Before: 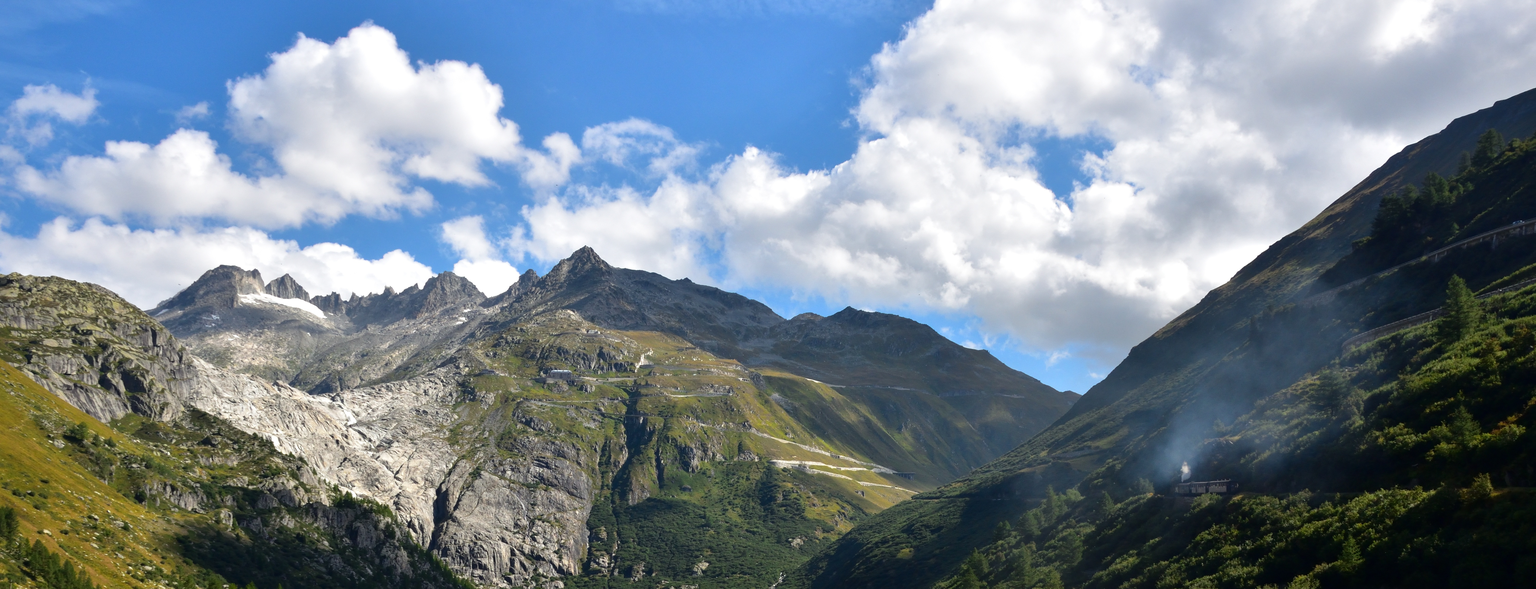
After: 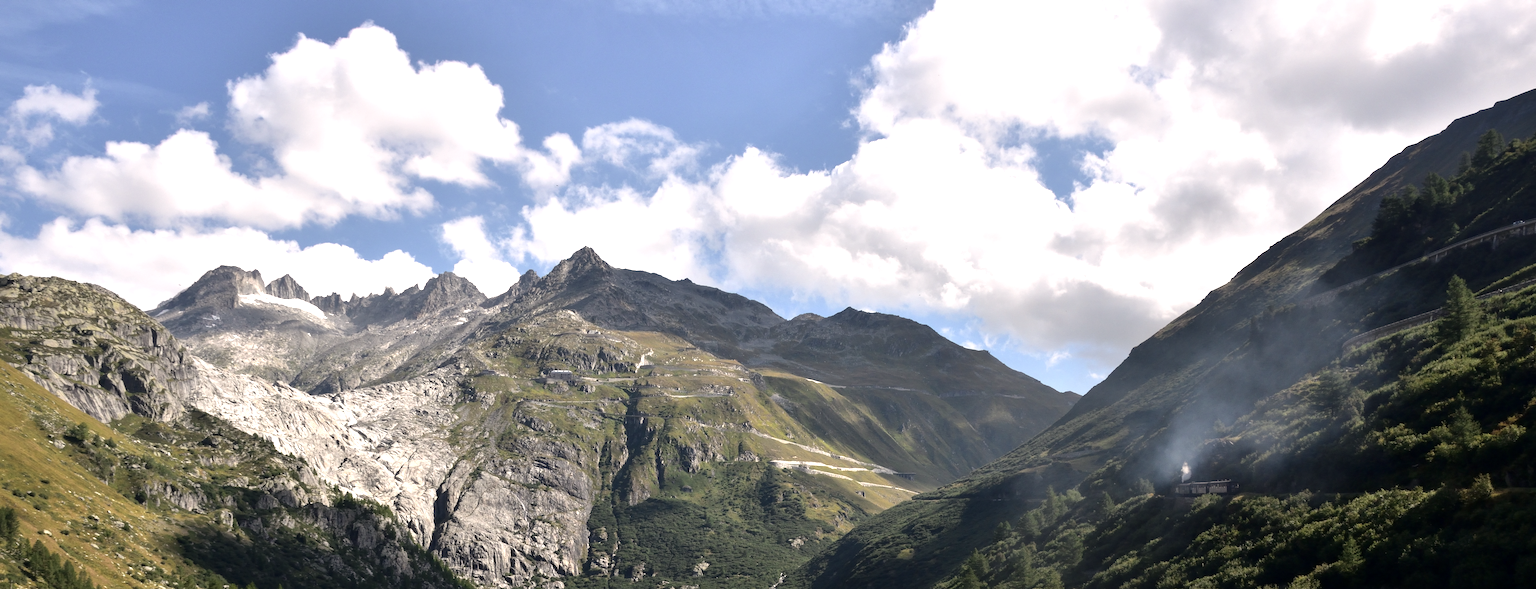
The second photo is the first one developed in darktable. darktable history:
exposure: black level correction 0.001, exposure 0.499 EV, compensate exposure bias true, compensate highlight preservation false
contrast brightness saturation: contrast 0.009, saturation -0.06
color correction: highlights a* 5.54, highlights b* 5.25, saturation 0.673
